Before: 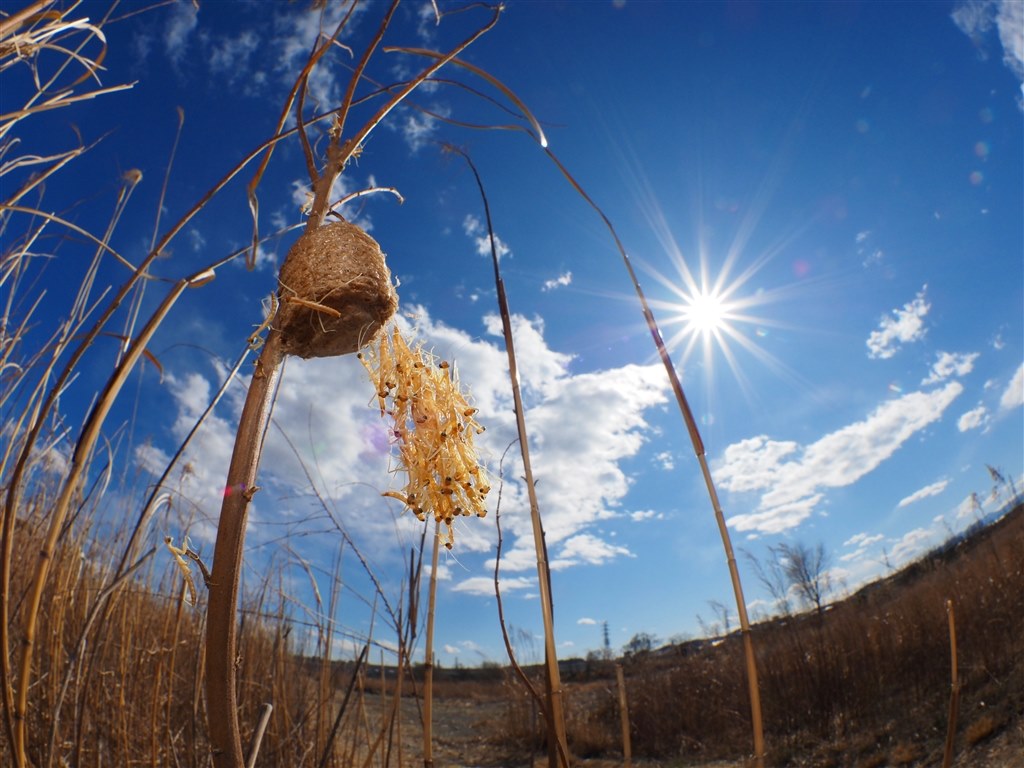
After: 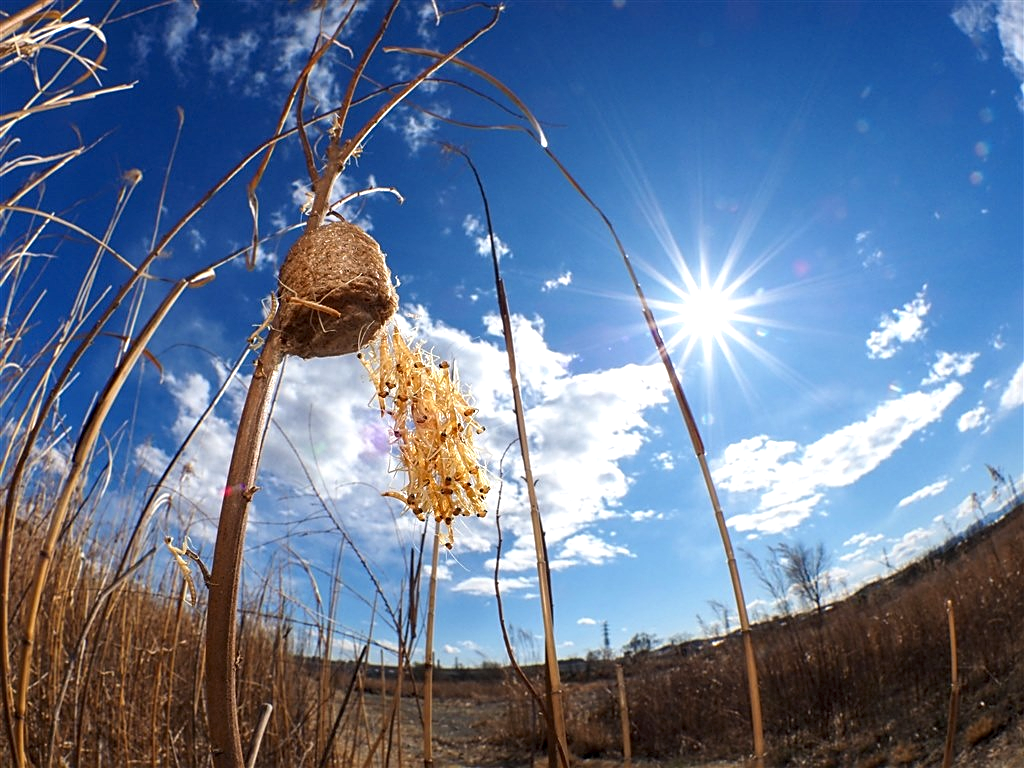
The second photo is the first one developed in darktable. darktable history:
exposure: exposure 0.376 EV, compensate exposure bias true, compensate highlight preservation false
local contrast: highlights 82%, shadows 83%
sharpen: on, module defaults
